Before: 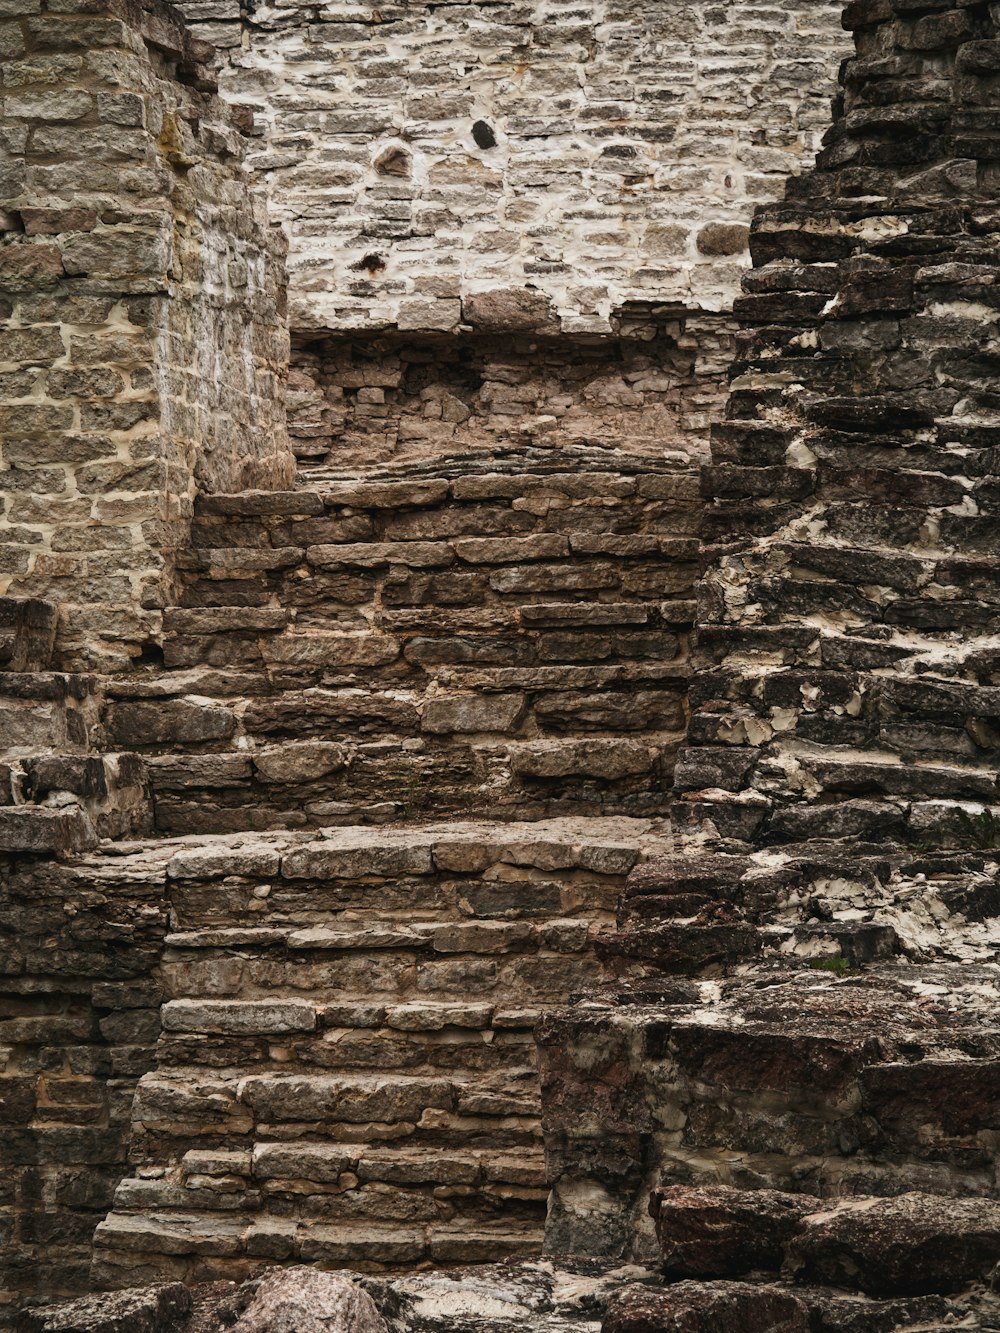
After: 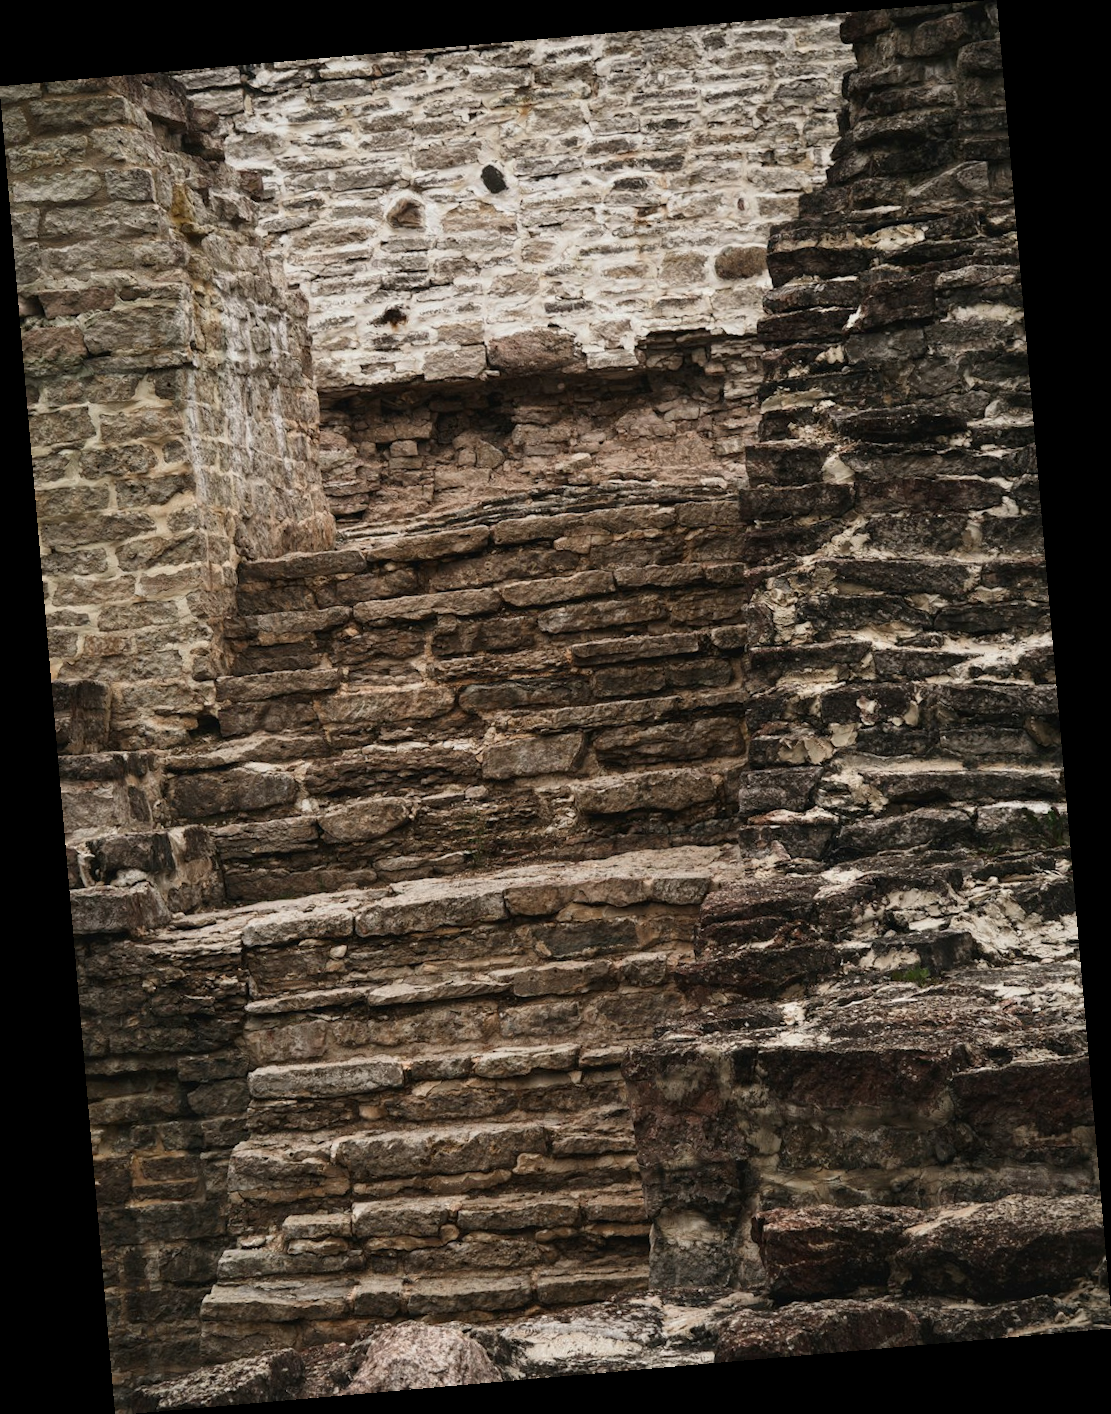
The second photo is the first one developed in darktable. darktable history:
rotate and perspective: rotation -4.98°, automatic cropping off
color balance rgb: linear chroma grading › shadows -3%, linear chroma grading › highlights -4%
